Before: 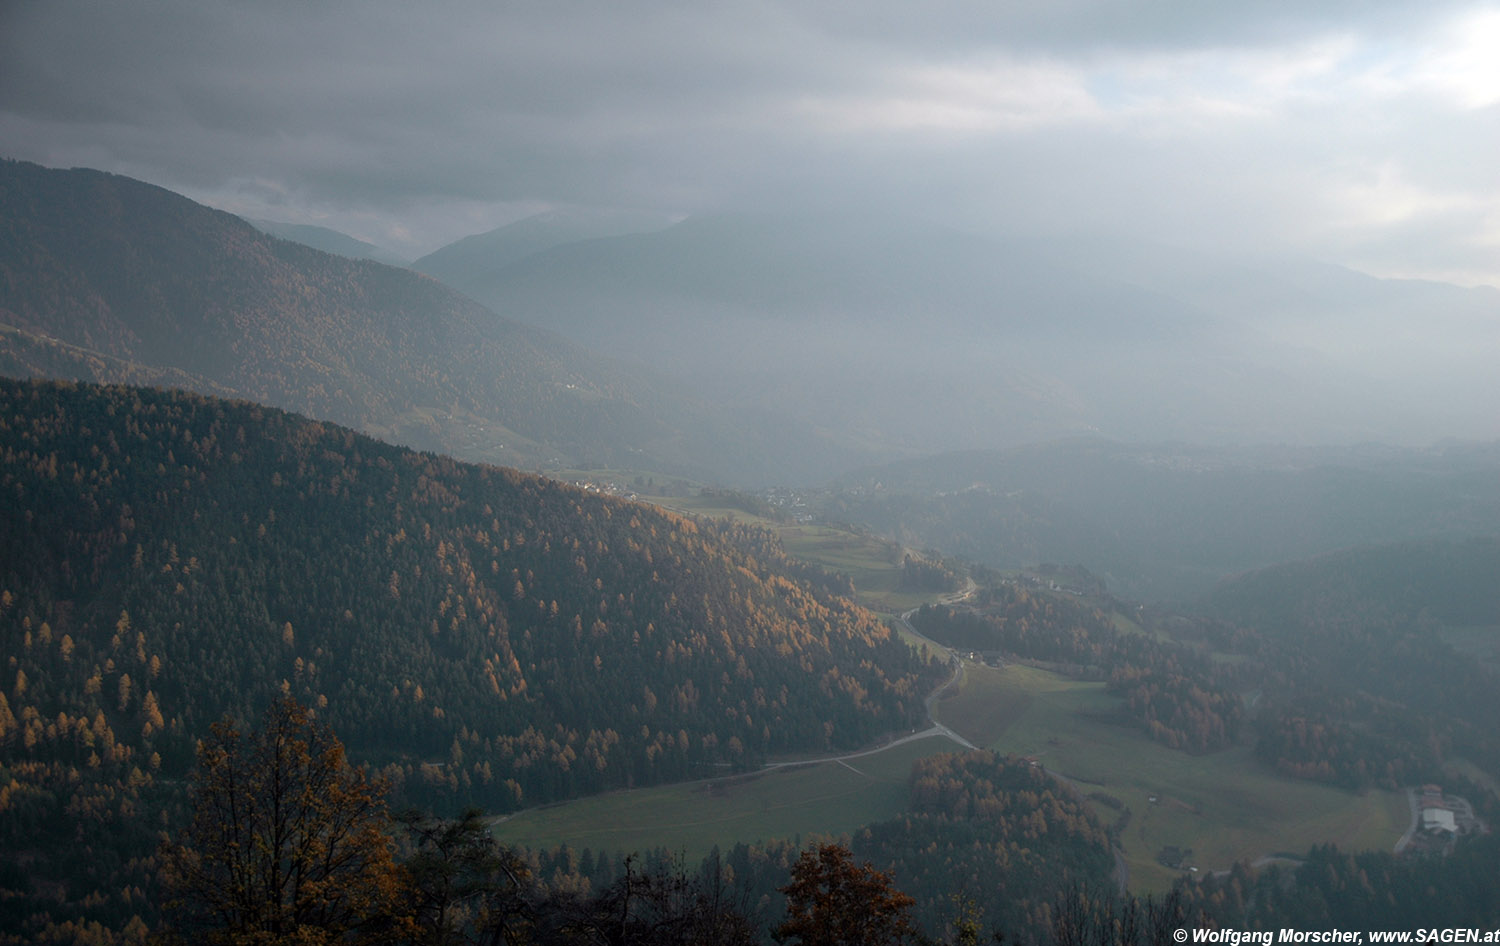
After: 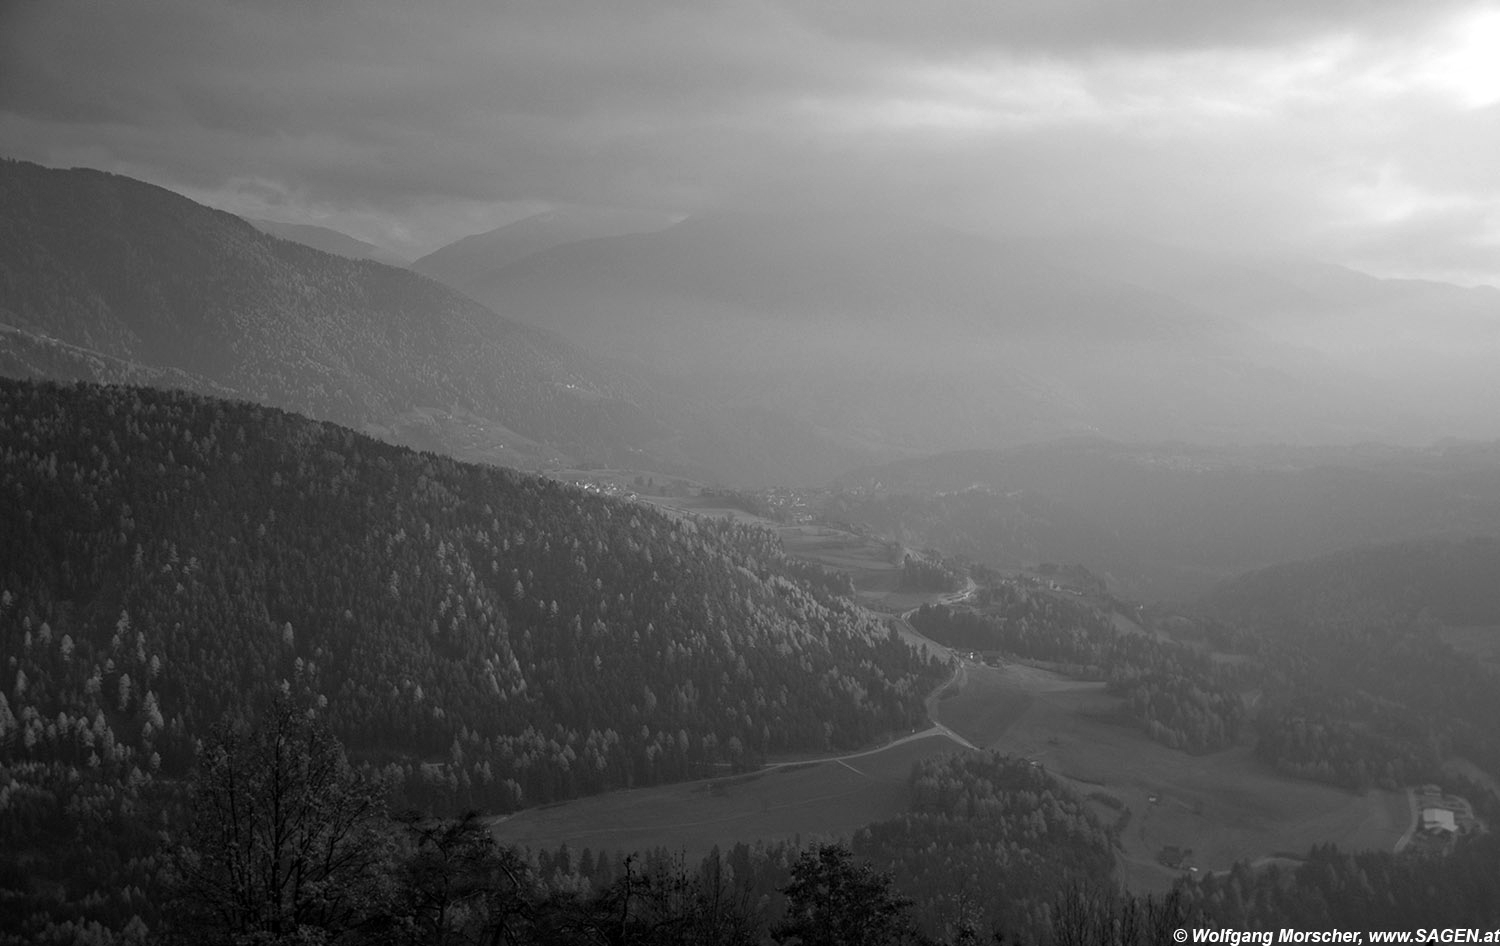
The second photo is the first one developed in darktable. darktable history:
monochrome: a 1.94, b -0.638
haze removal: compatibility mode true, adaptive false
